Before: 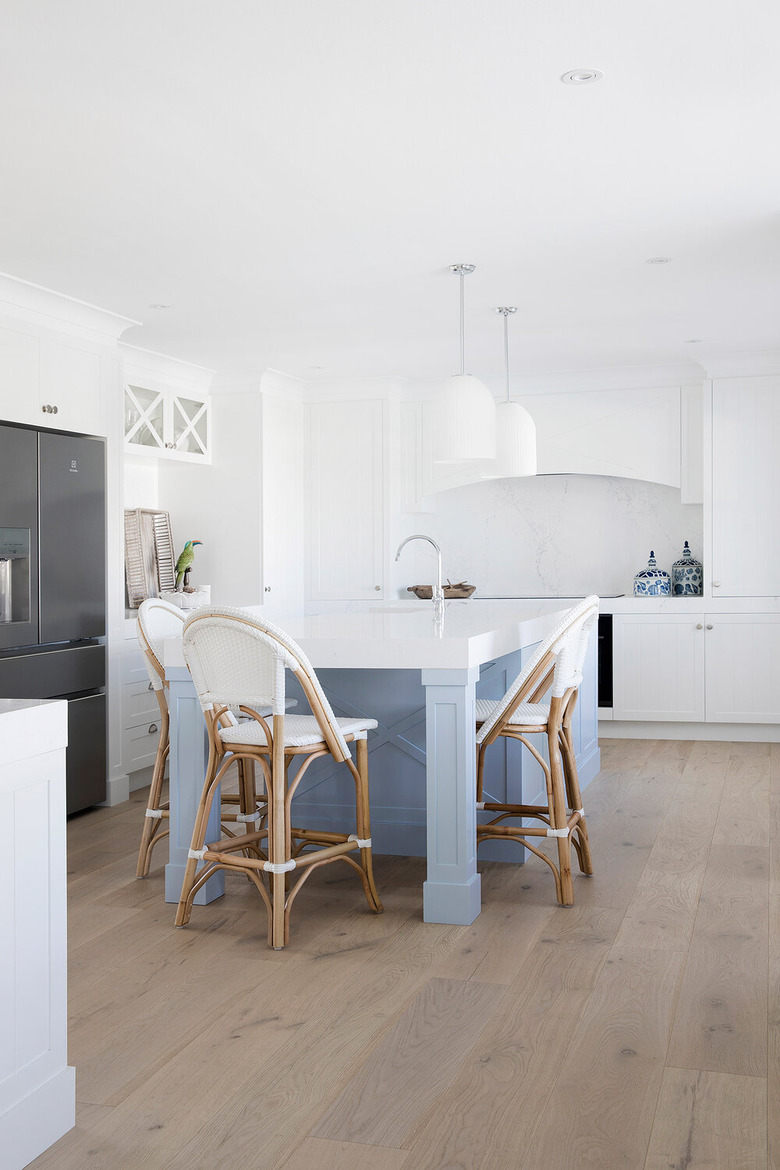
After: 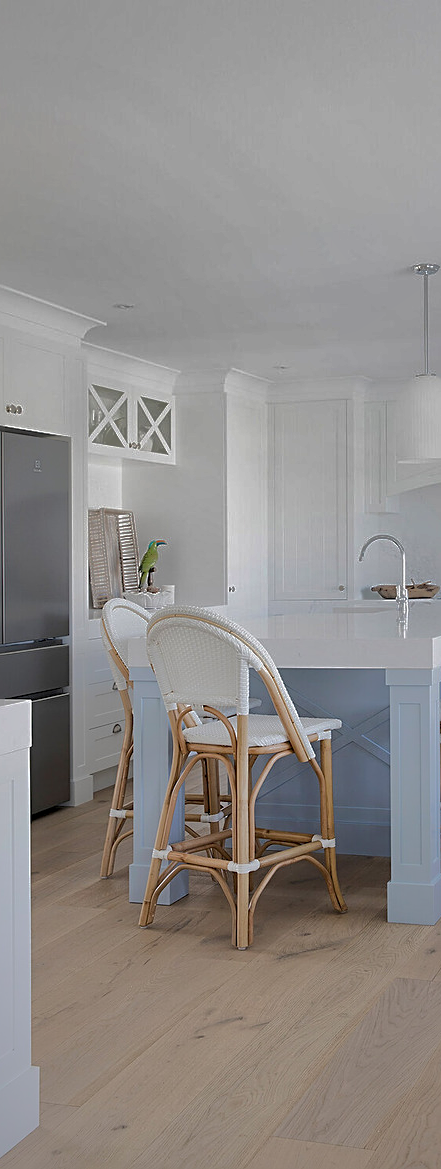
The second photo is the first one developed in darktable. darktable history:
crop: left 4.694%, right 38.697%
sharpen: on, module defaults
exposure: black level correction 0.001, exposure -0.122 EV, compensate exposure bias true, compensate highlight preservation false
shadows and highlights: shadows 38.49, highlights -75.6
